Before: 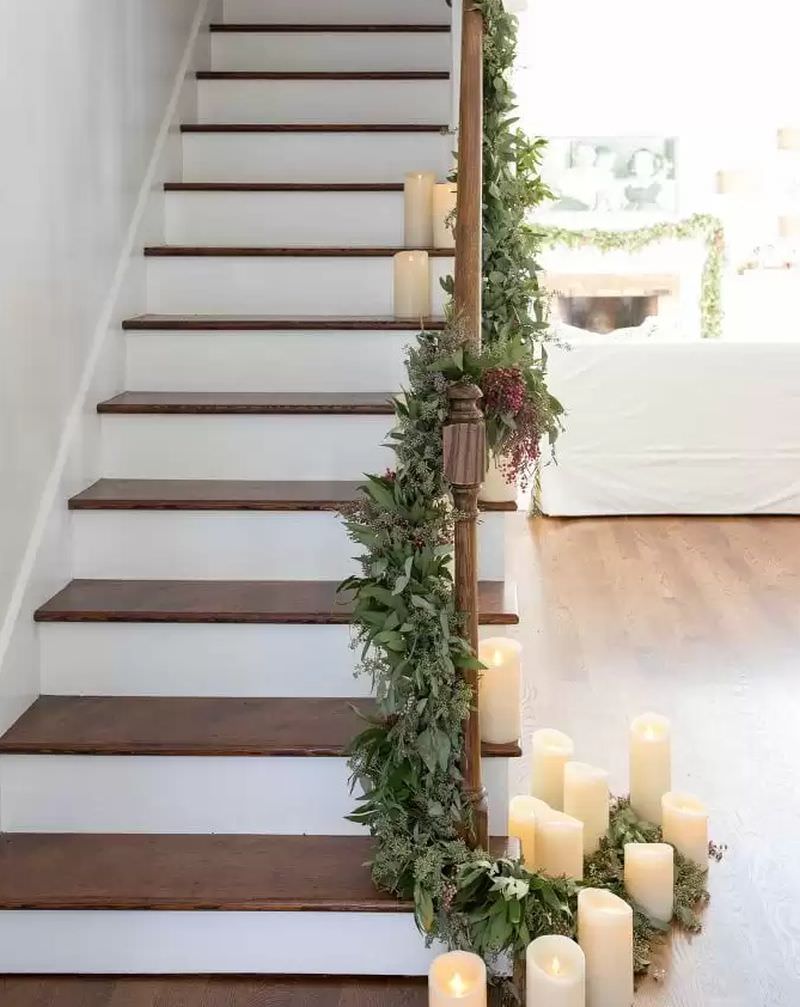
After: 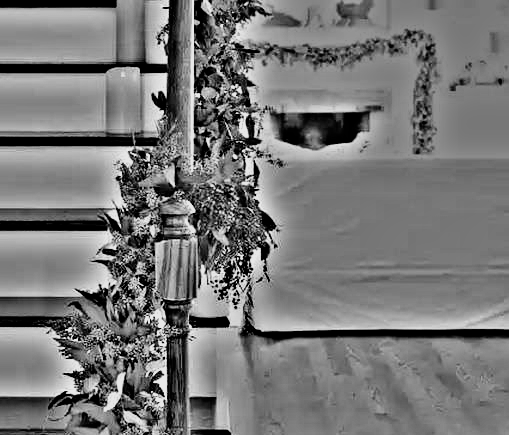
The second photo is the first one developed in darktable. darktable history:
highpass: on, module defaults
filmic rgb: black relative exposure -5 EV, hardness 2.88, contrast 1.4
crop: left 36.005%, top 18.293%, right 0.31%, bottom 38.444%
